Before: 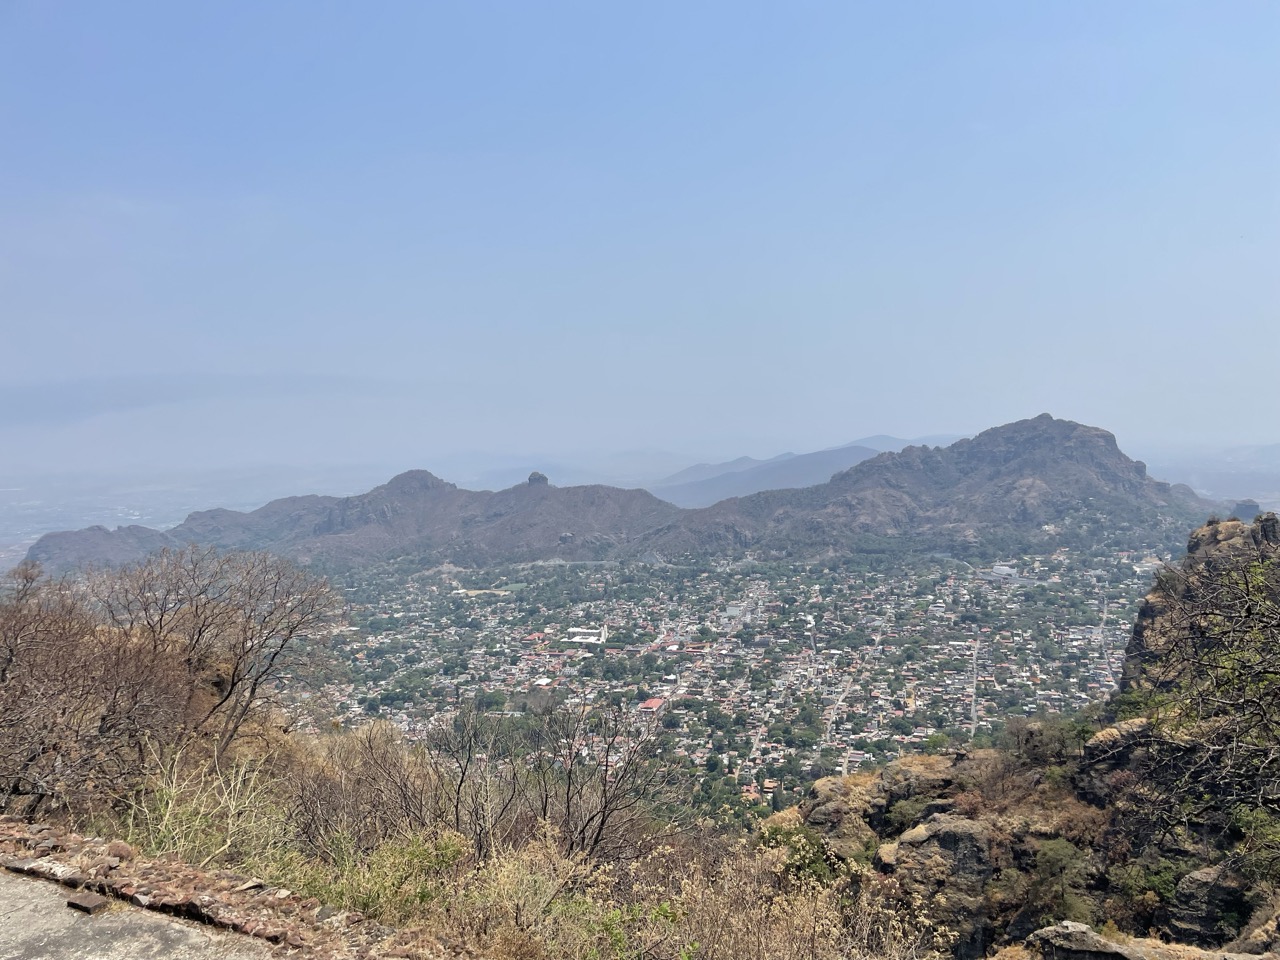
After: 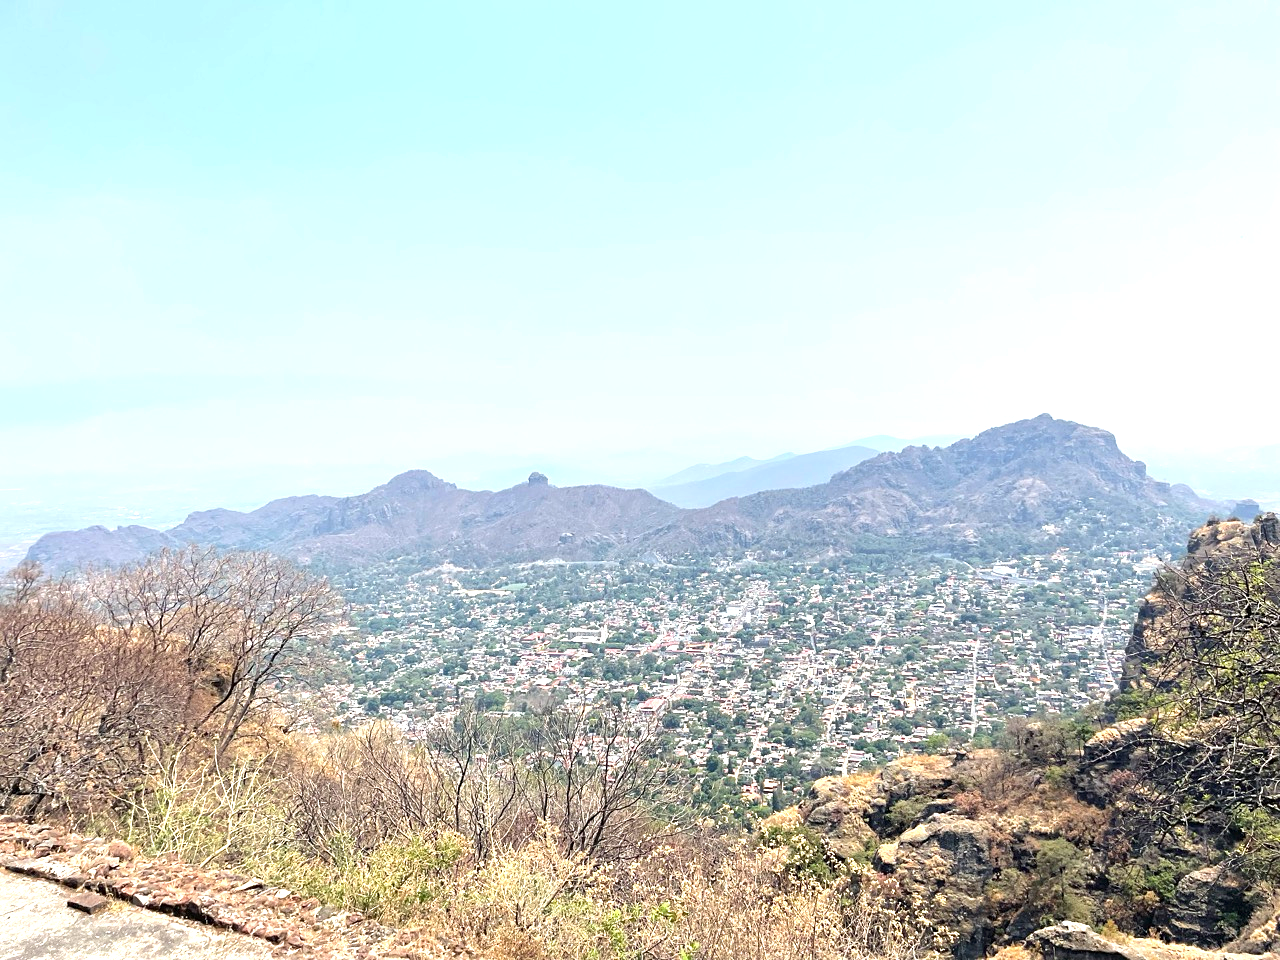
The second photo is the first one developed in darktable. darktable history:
sharpen: amount 0.2
exposure: black level correction 0, exposure 1.2 EV, compensate highlight preservation false
